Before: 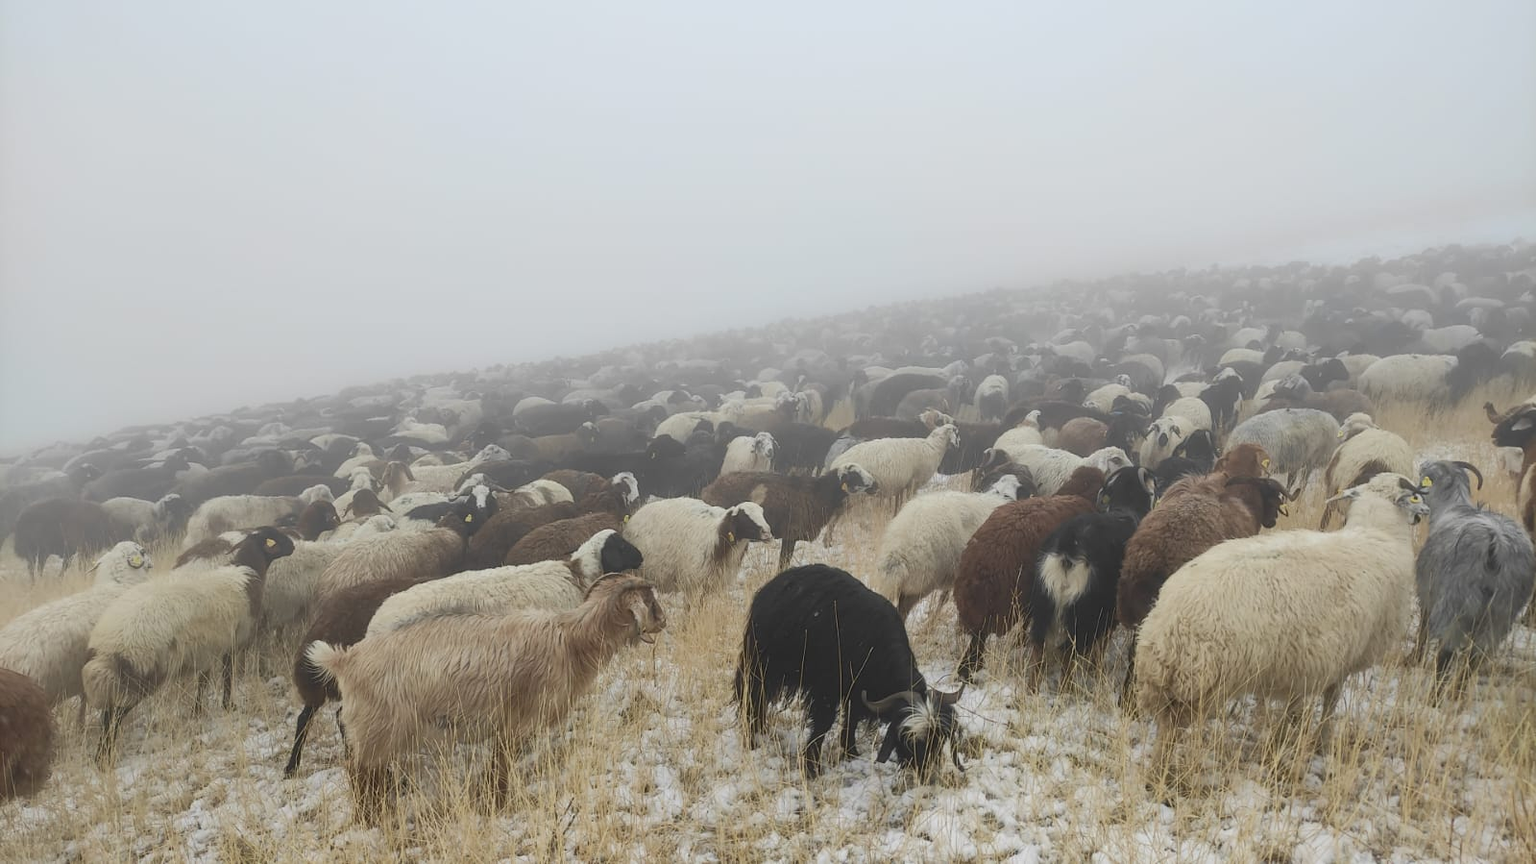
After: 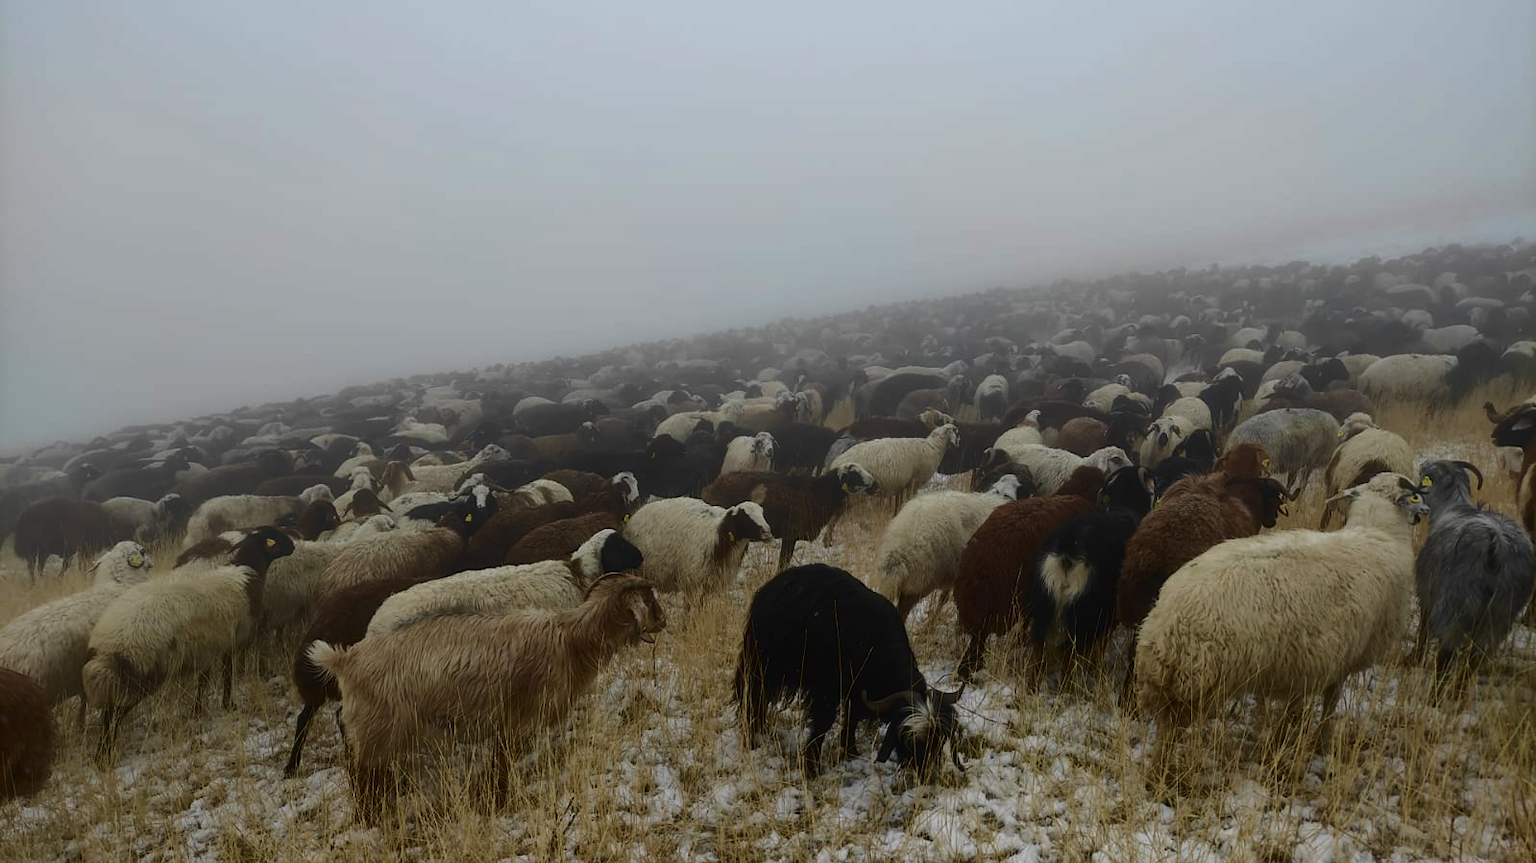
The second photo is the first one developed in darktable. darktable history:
velvia: strength 29%
contrast brightness saturation: brightness -0.52
